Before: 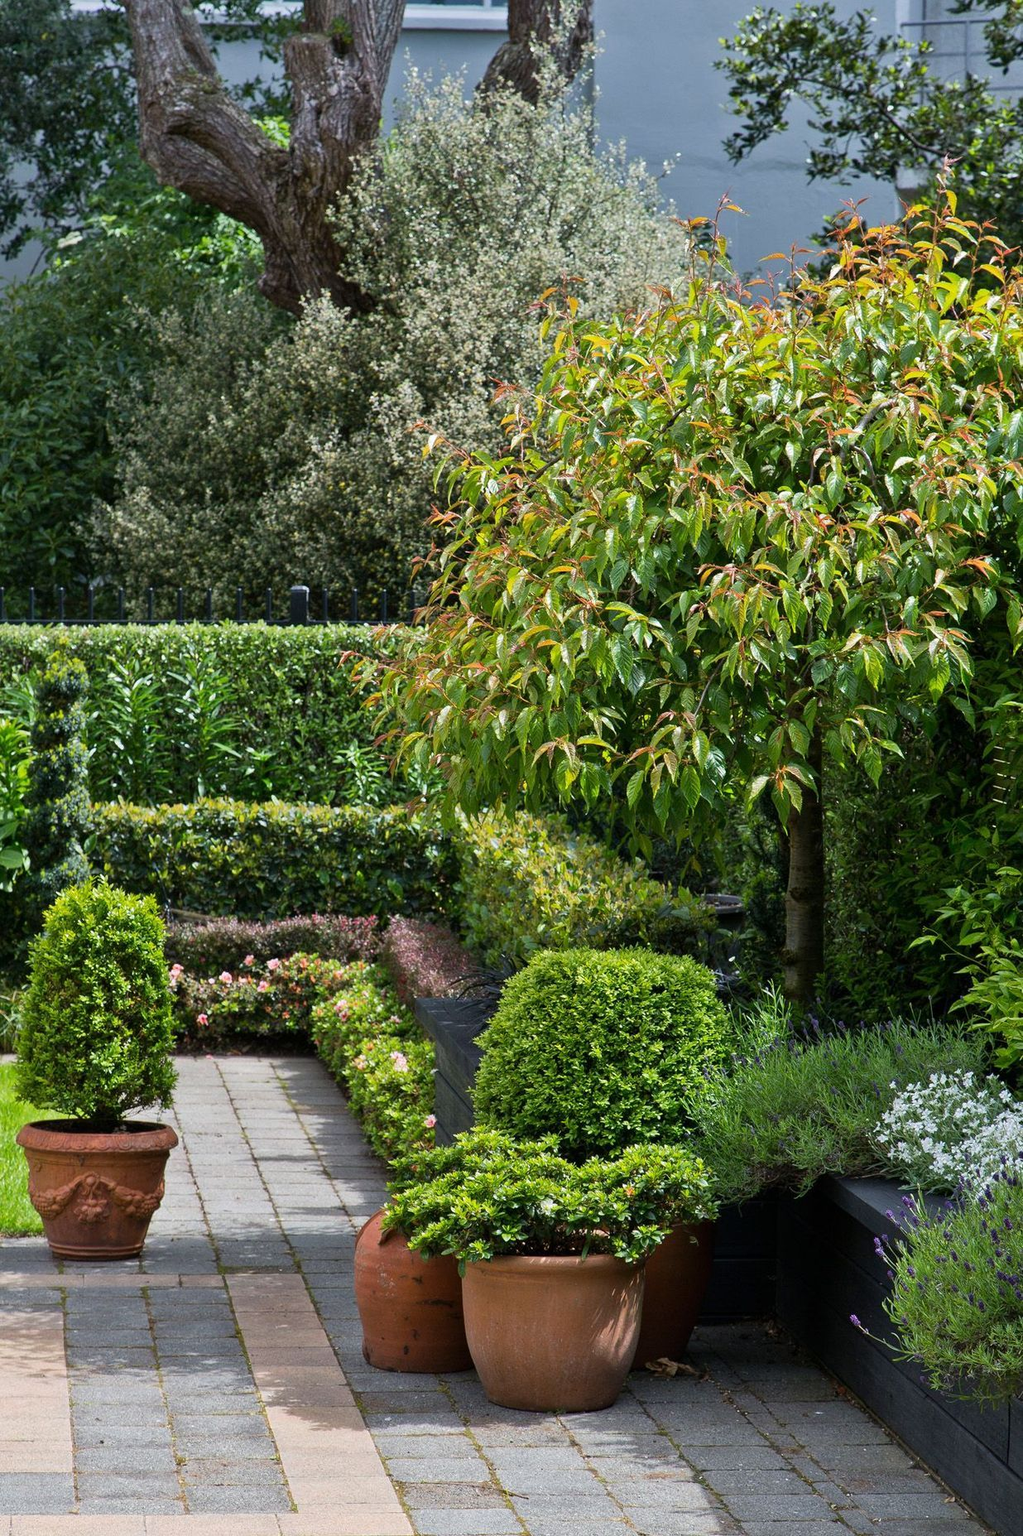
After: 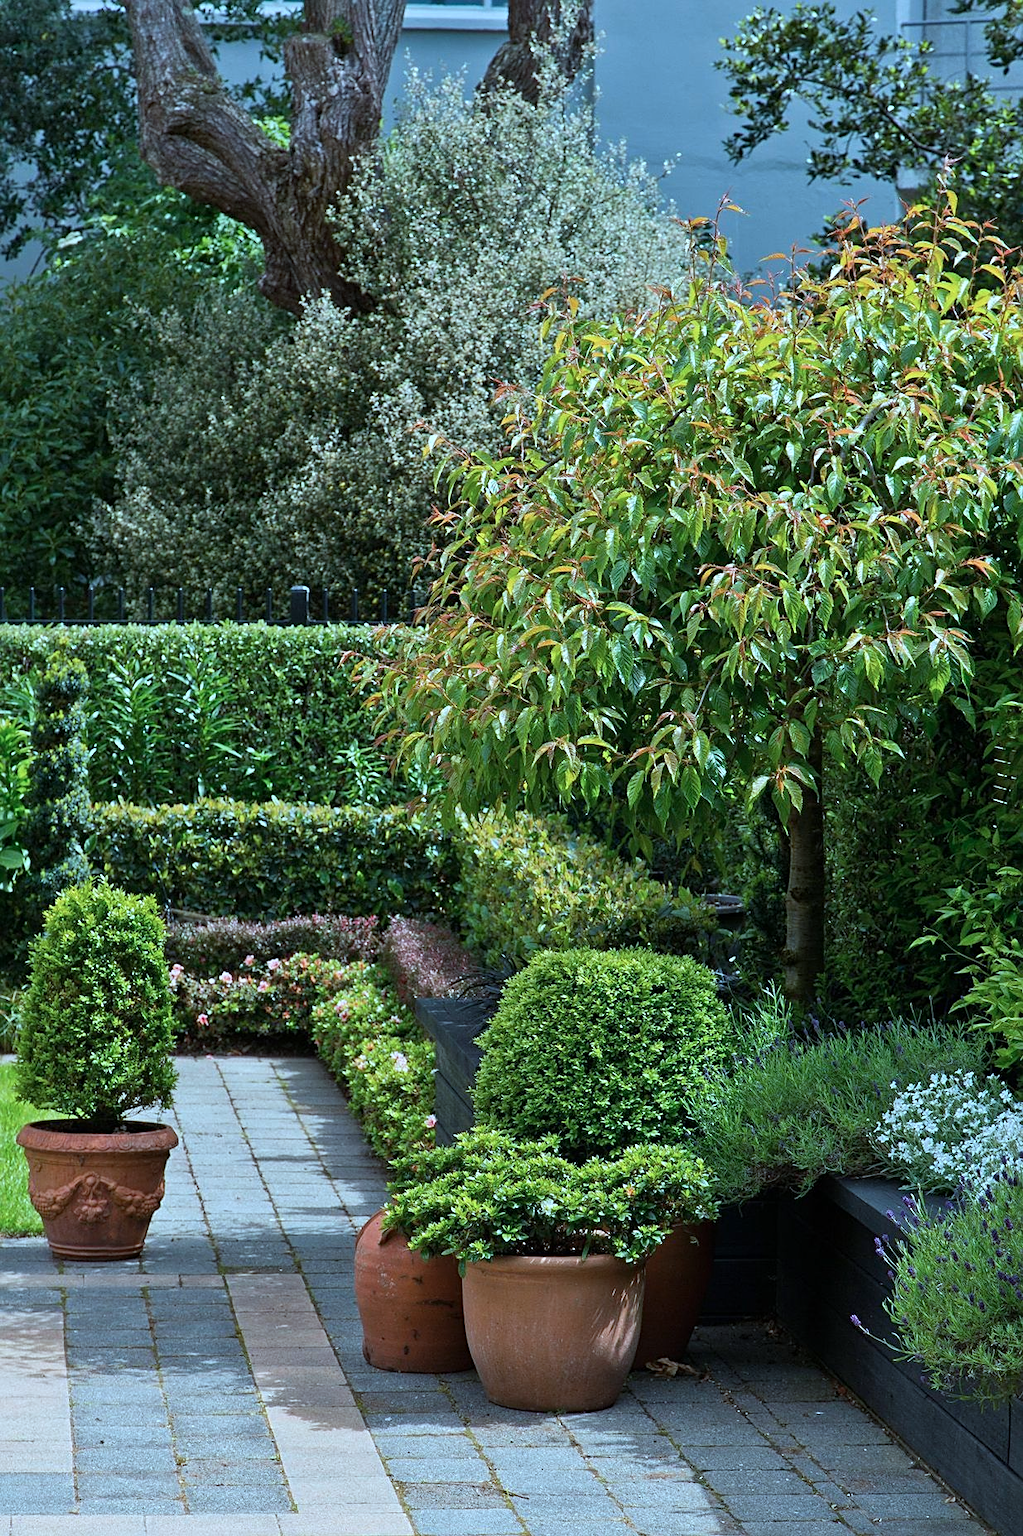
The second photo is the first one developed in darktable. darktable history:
color correction: highlights a* -10.69, highlights b* -19.19
sharpen: radius 2.529, amount 0.323
